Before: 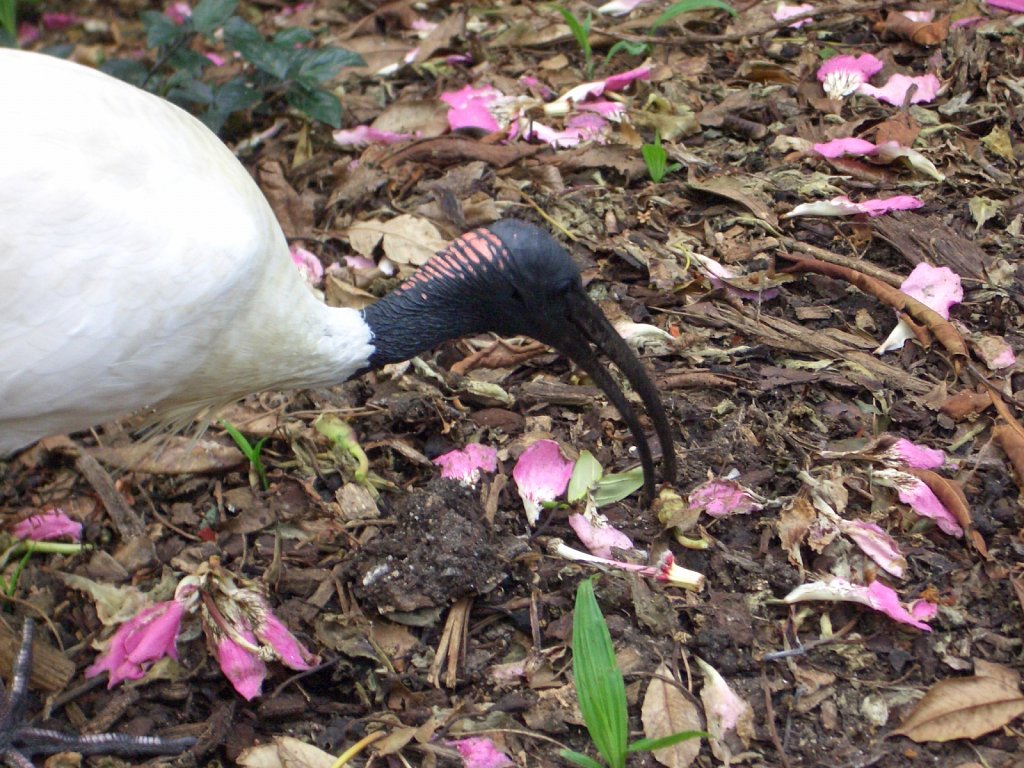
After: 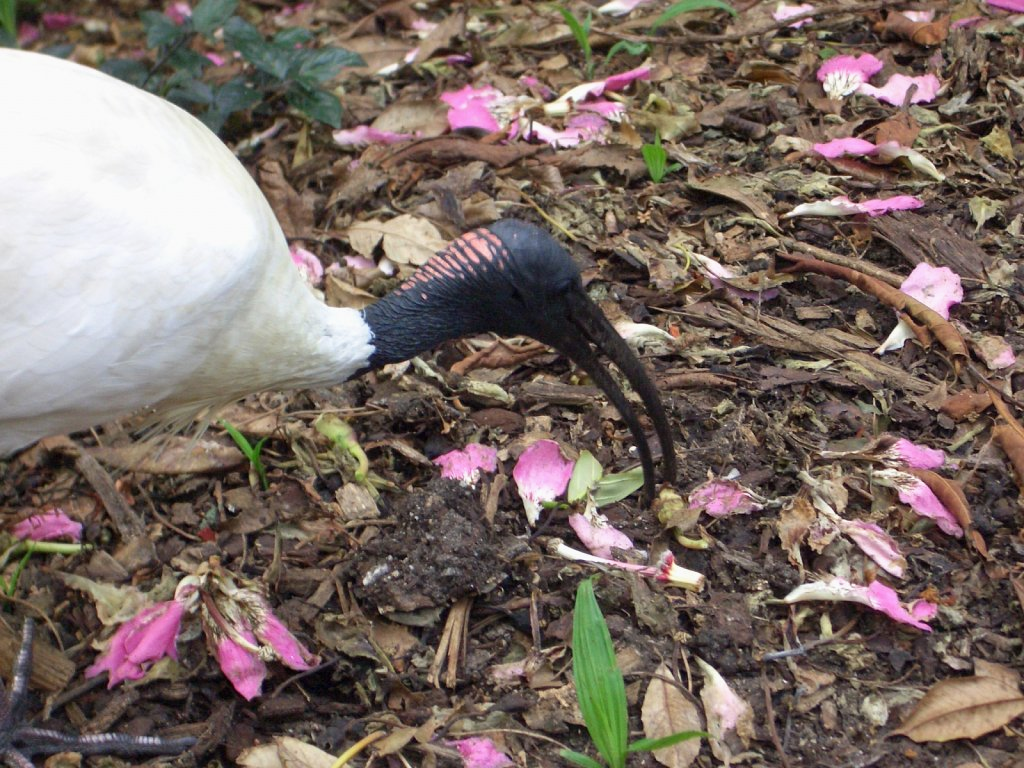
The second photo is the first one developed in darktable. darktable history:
exposure: exposure -0.048 EV, compensate highlight preservation false
